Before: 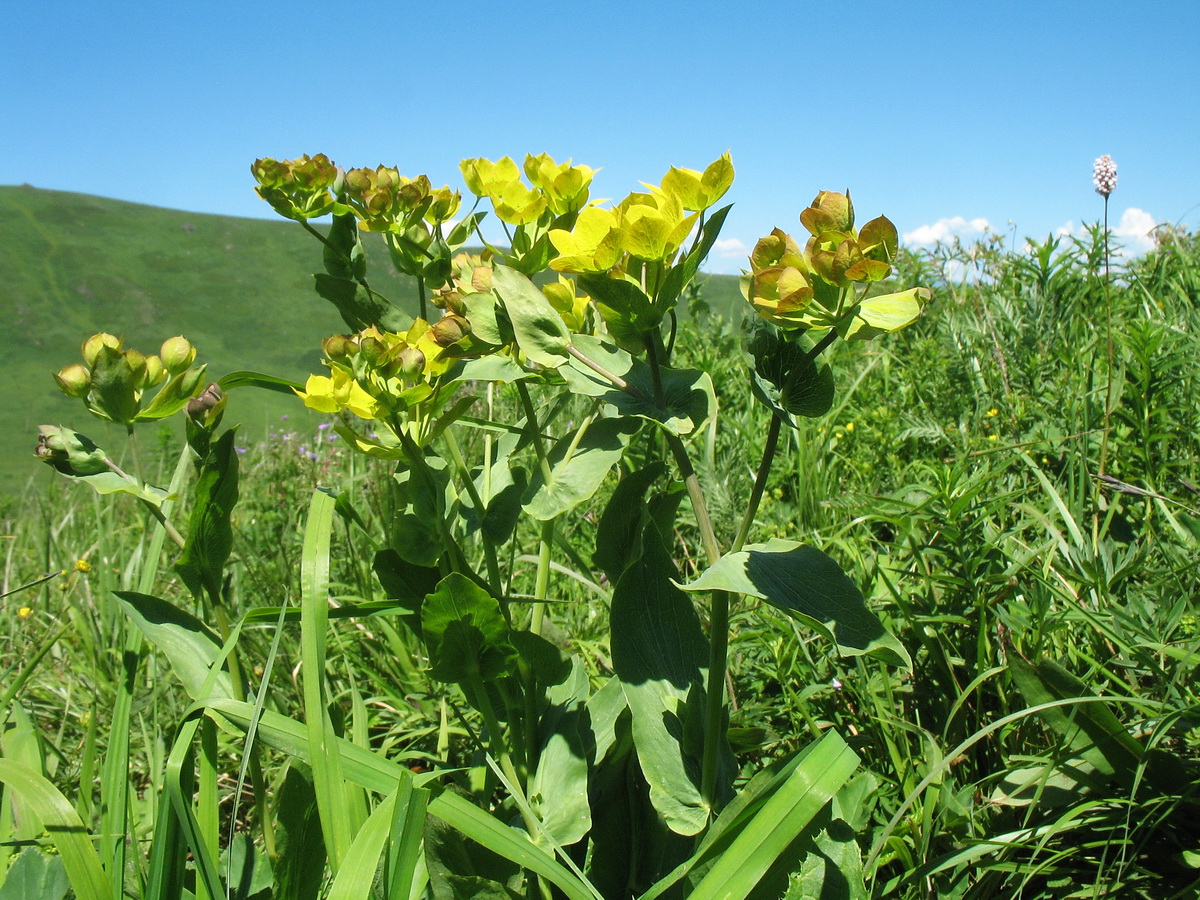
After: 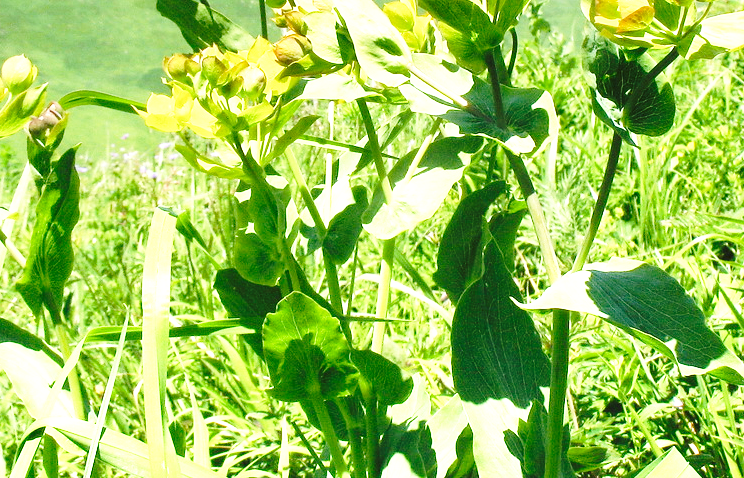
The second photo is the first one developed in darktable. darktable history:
graduated density: on, module defaults
exposure: black level correction 0, exposure 1.45 EV, compensate exposure bias true, compensate highlight preservation false
base curve: curves: ch0 [(0, 0) (0.036, 0.037) (0.121, 0.228) (0.46, 0.76) (0.859, 0.983) (1, 1)], preserve colors none
crop: left 13.312%, top 31.28%, right 24.627%, bottom 15.582%
